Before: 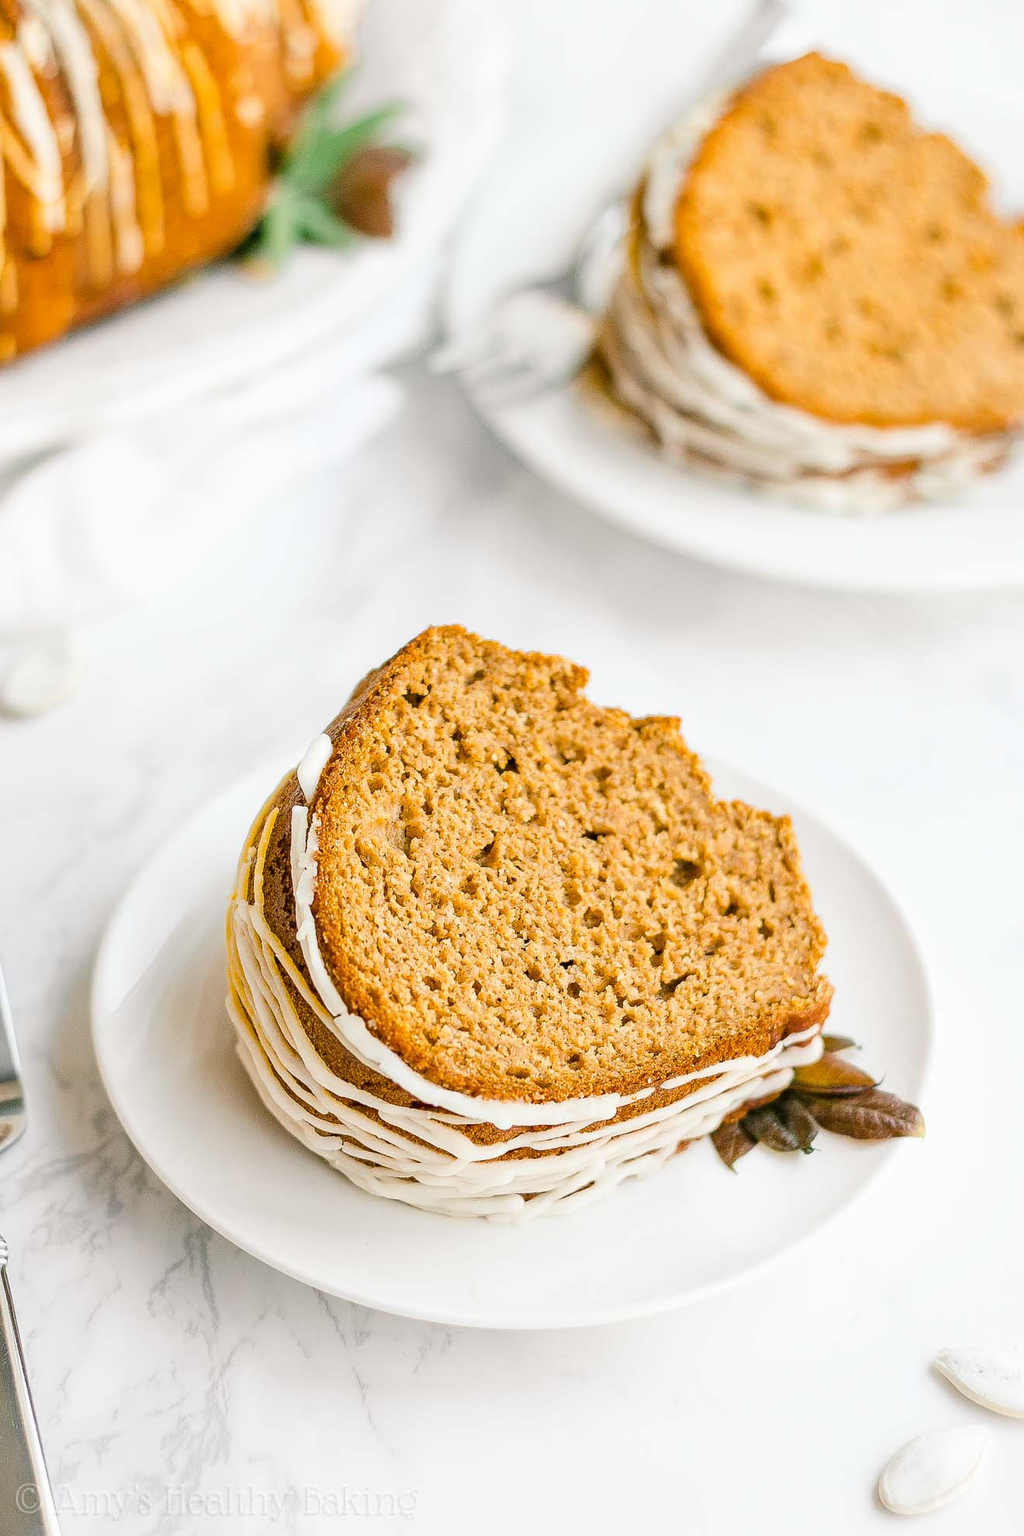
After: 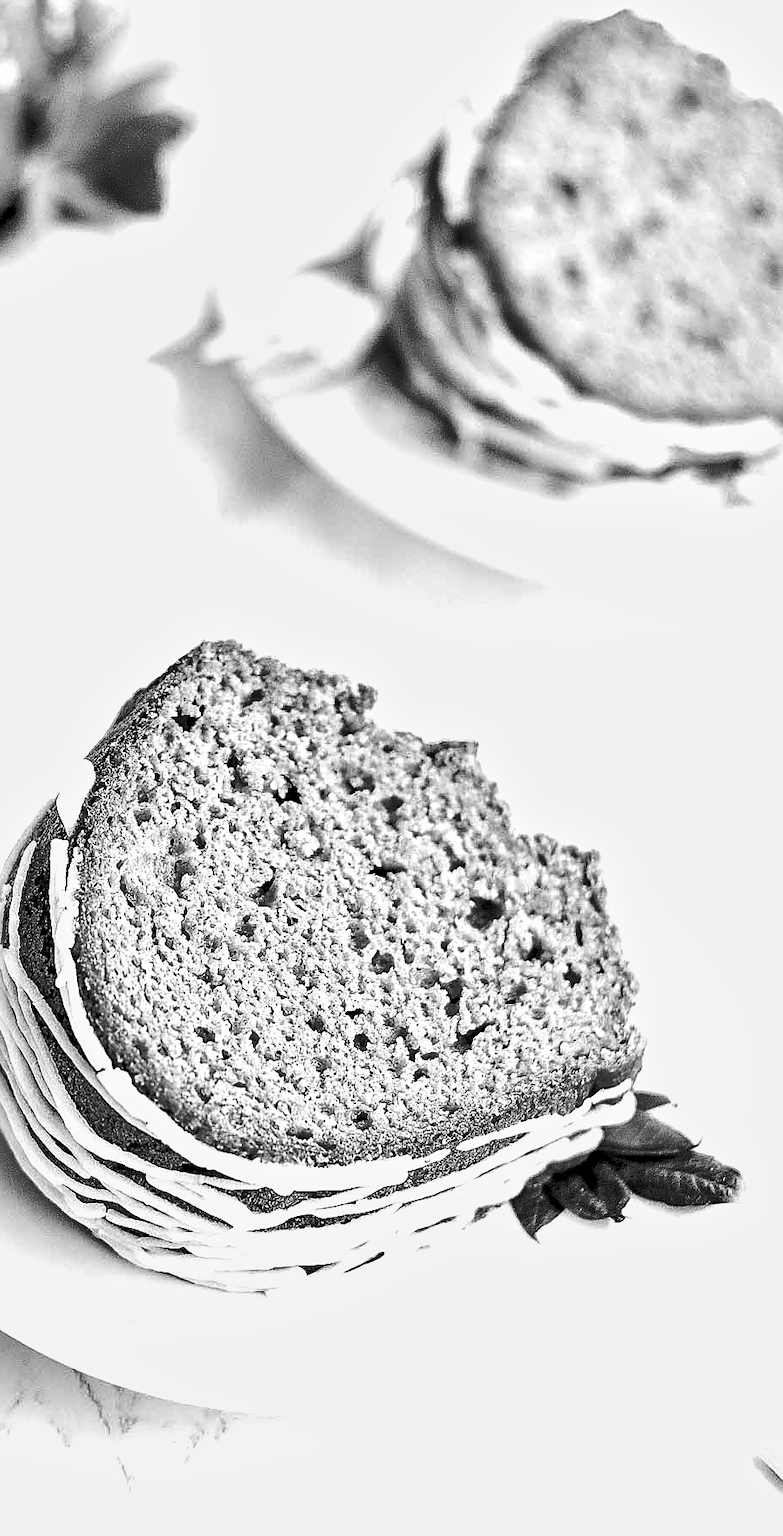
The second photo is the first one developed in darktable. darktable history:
sharpen: on, module defaults
rgb levels: levels [[0.013, 0.434, 0.89], [0, 0.5, 1], [0, 0.5, 1]]
color balance rgb: linear chroma grading › global chroma 9%, perceptual saturation grading › global saturation 36%, perceptual brilliance grading › global brilliance 15%, perceptual brilliance grading › shadows -35%, global vibrance 15%
shadows and highlights: low approximation 0.01, soften with gaussian
crop and rotate: left 24.034%, top 2.838%, right 6.406%, bottom 6.299%
tone equalizer: on, module defaults
exposure: compensate exposure bias true, compensate highlight preservation false
monochrome: a 30.25, b 92.03
